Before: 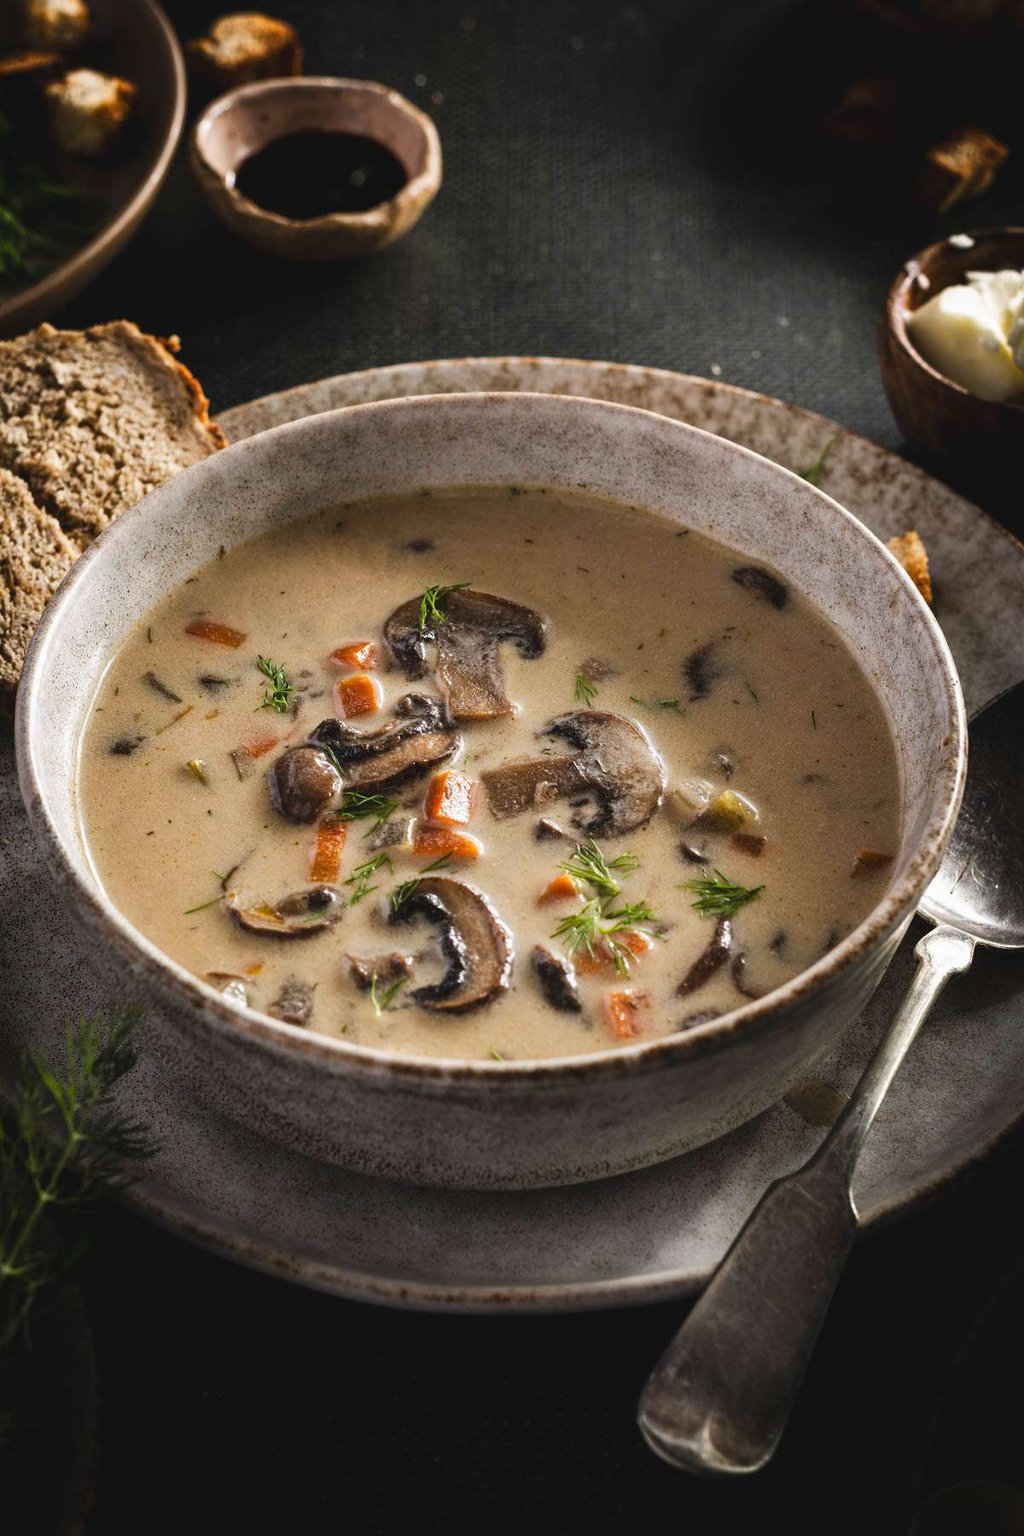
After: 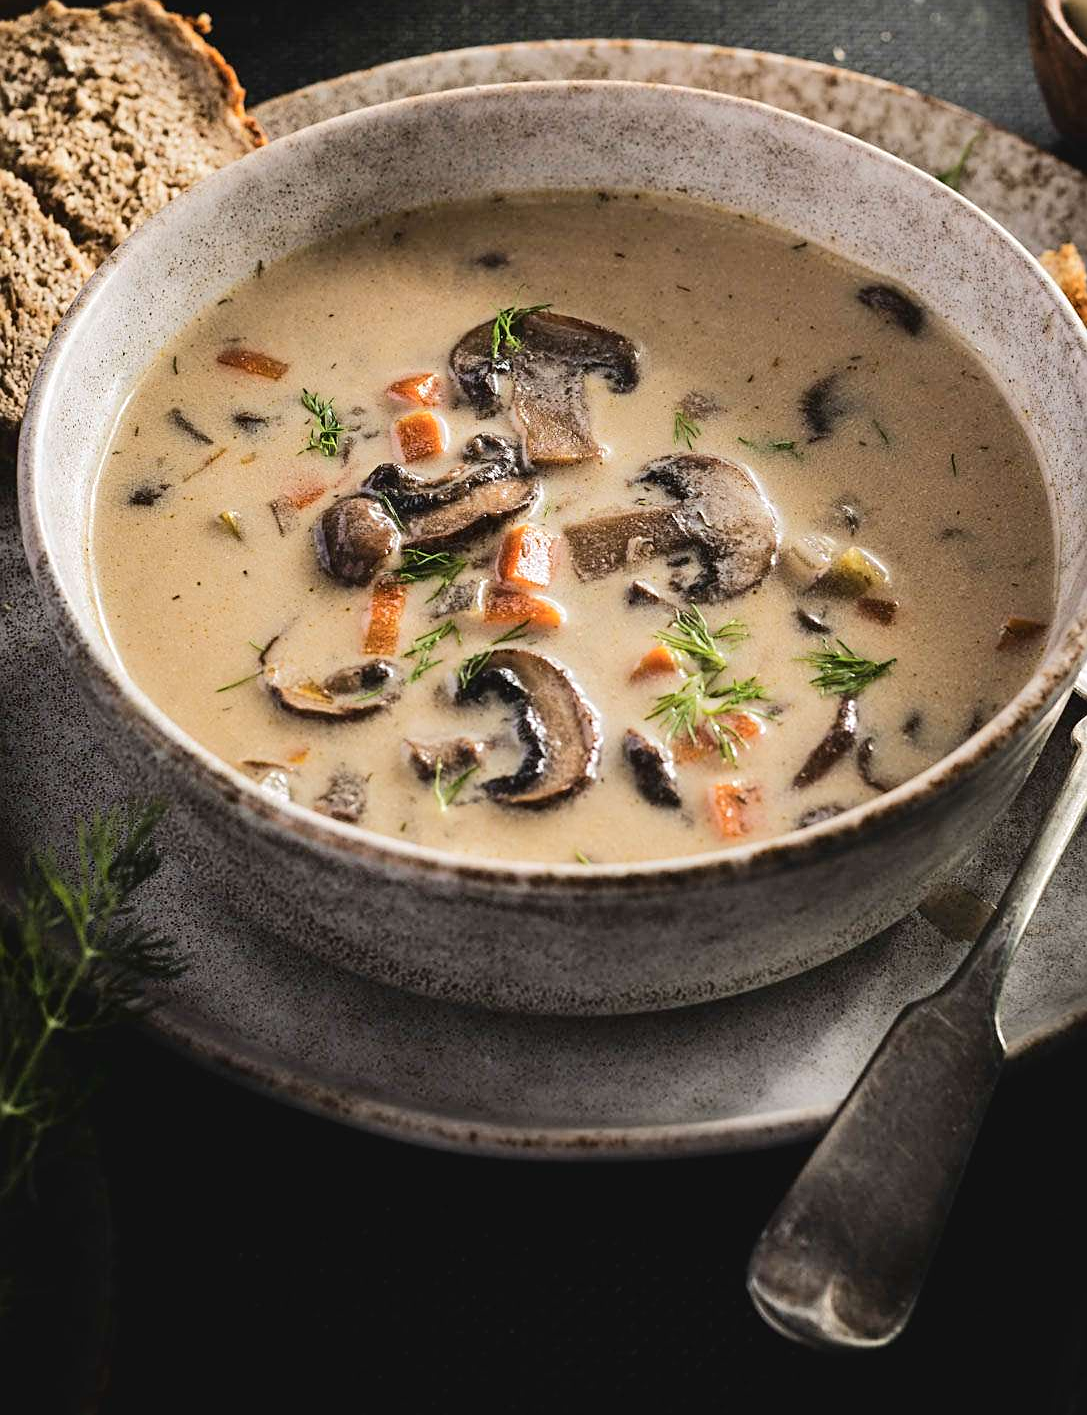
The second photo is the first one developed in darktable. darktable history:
crop: top 21.102%, right 9.355%, bottom 0.252%
sharpen: on, module defaults
tone curve: curves: ch0 [(0, 0) (0.003, 0.012) (0.011, 0.02) (0.025, 0.032) (0.044, 0.046) (0.069, 0.06) (0.1, 0.09) (0.136, 0.133) (0.177, 0.182) (0.224, 0.247) (0.277, 0.316) (0.335, 0.396) (0.399, 0.48) (0.468, 0.568) (0.543, 0.646) (0.623, 0.717) (0.709, 0.777) (0.801, 0.846) (0.898, 0.912) (1, 1)], color space Lab, independent channels, preserve colors none
